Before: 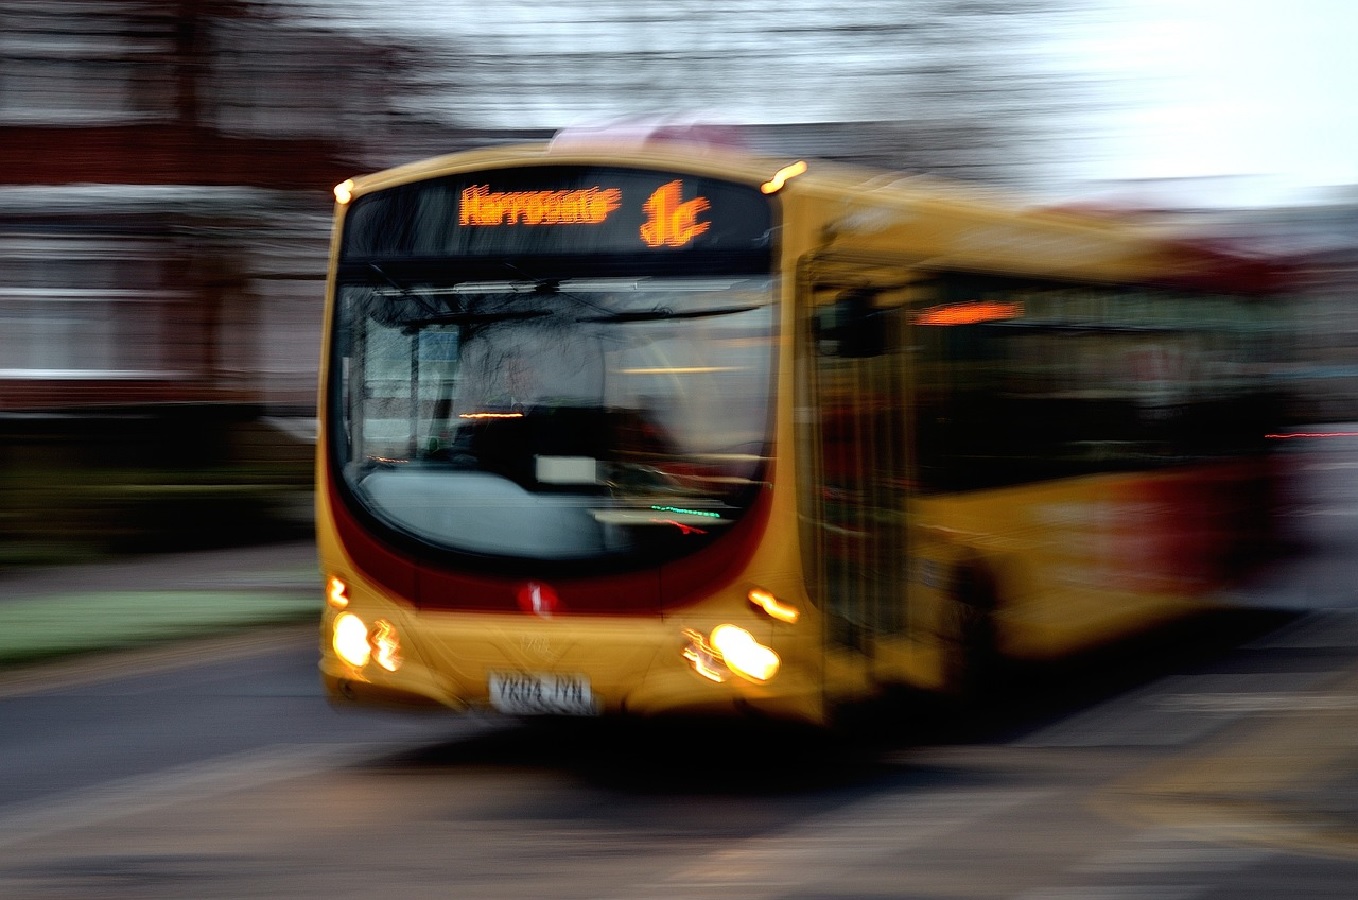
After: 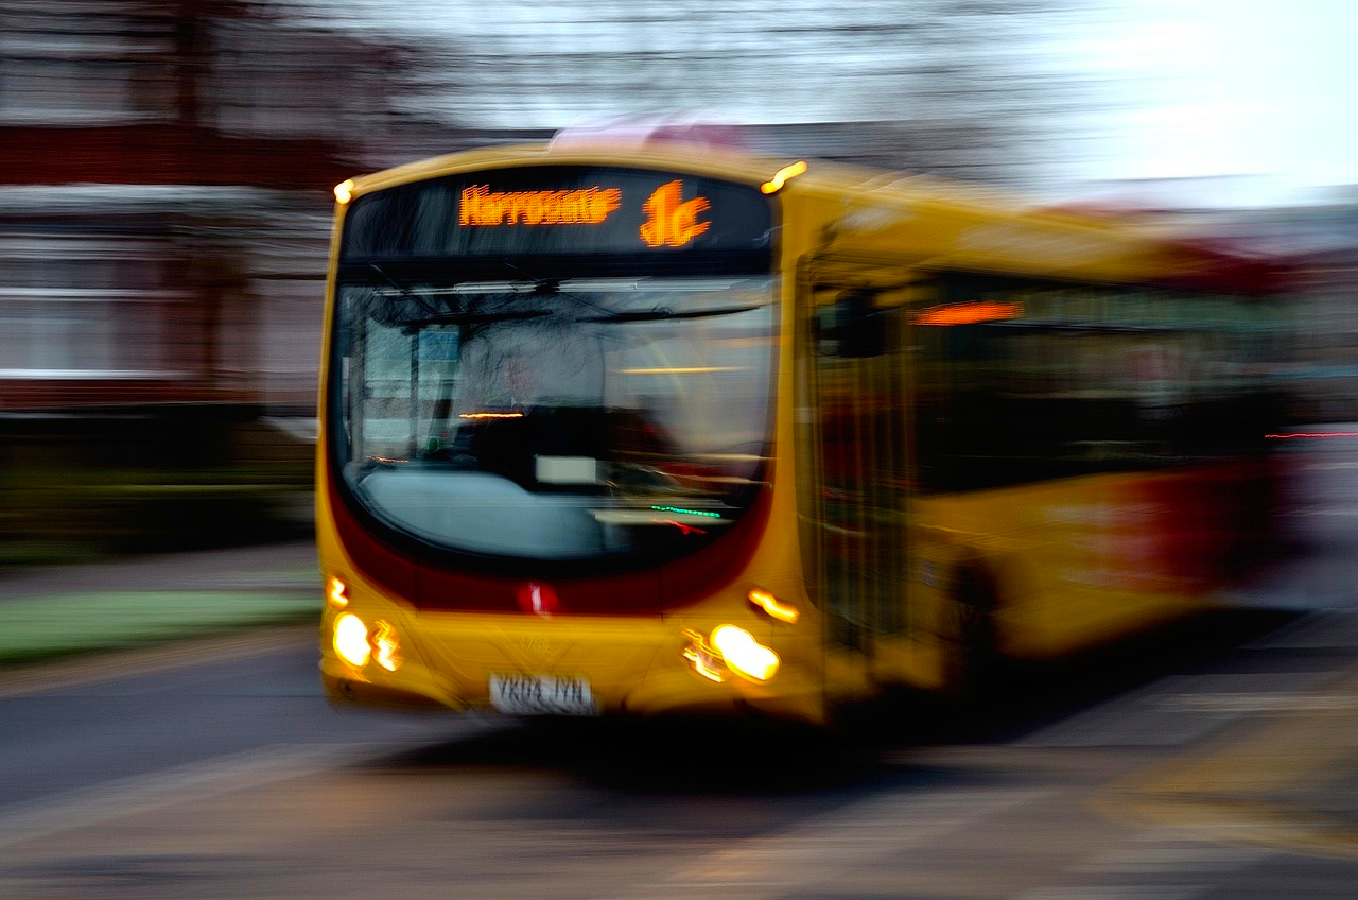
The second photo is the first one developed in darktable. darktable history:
color balance rgb: perceptual saturation grading › global saturation 30.621%, global vibrance 14.386%
